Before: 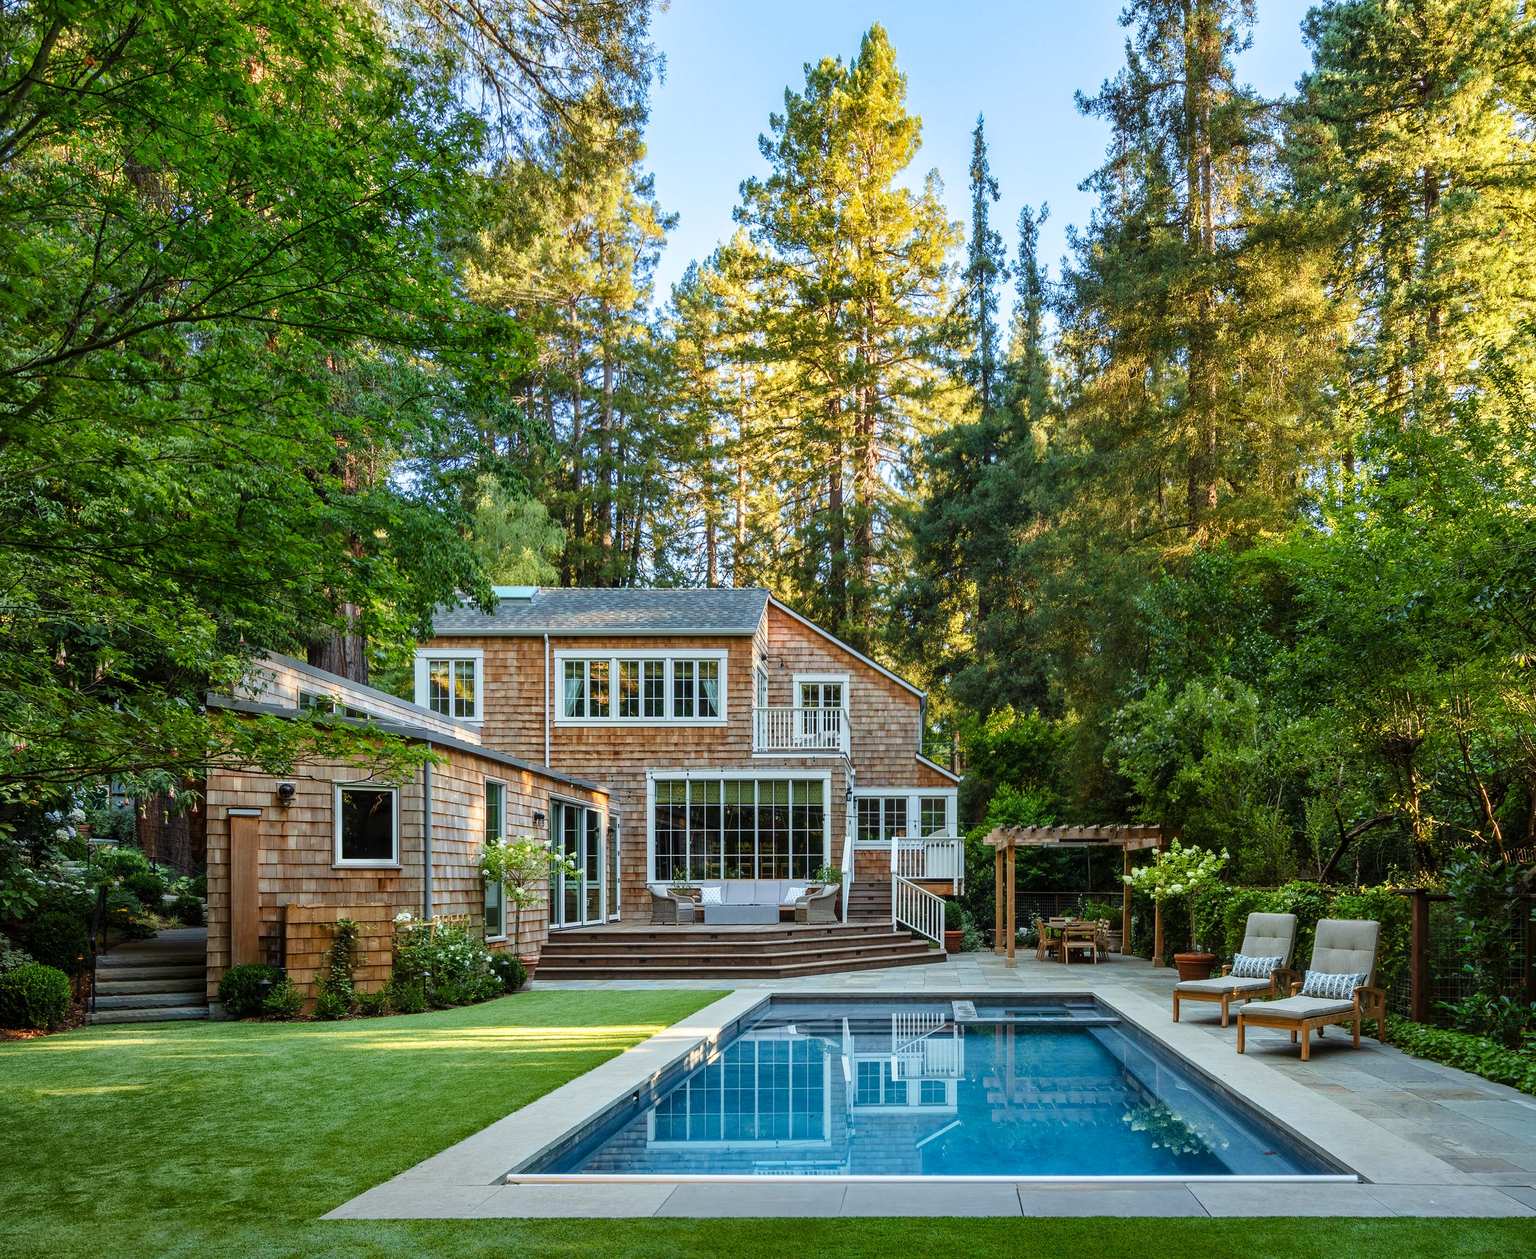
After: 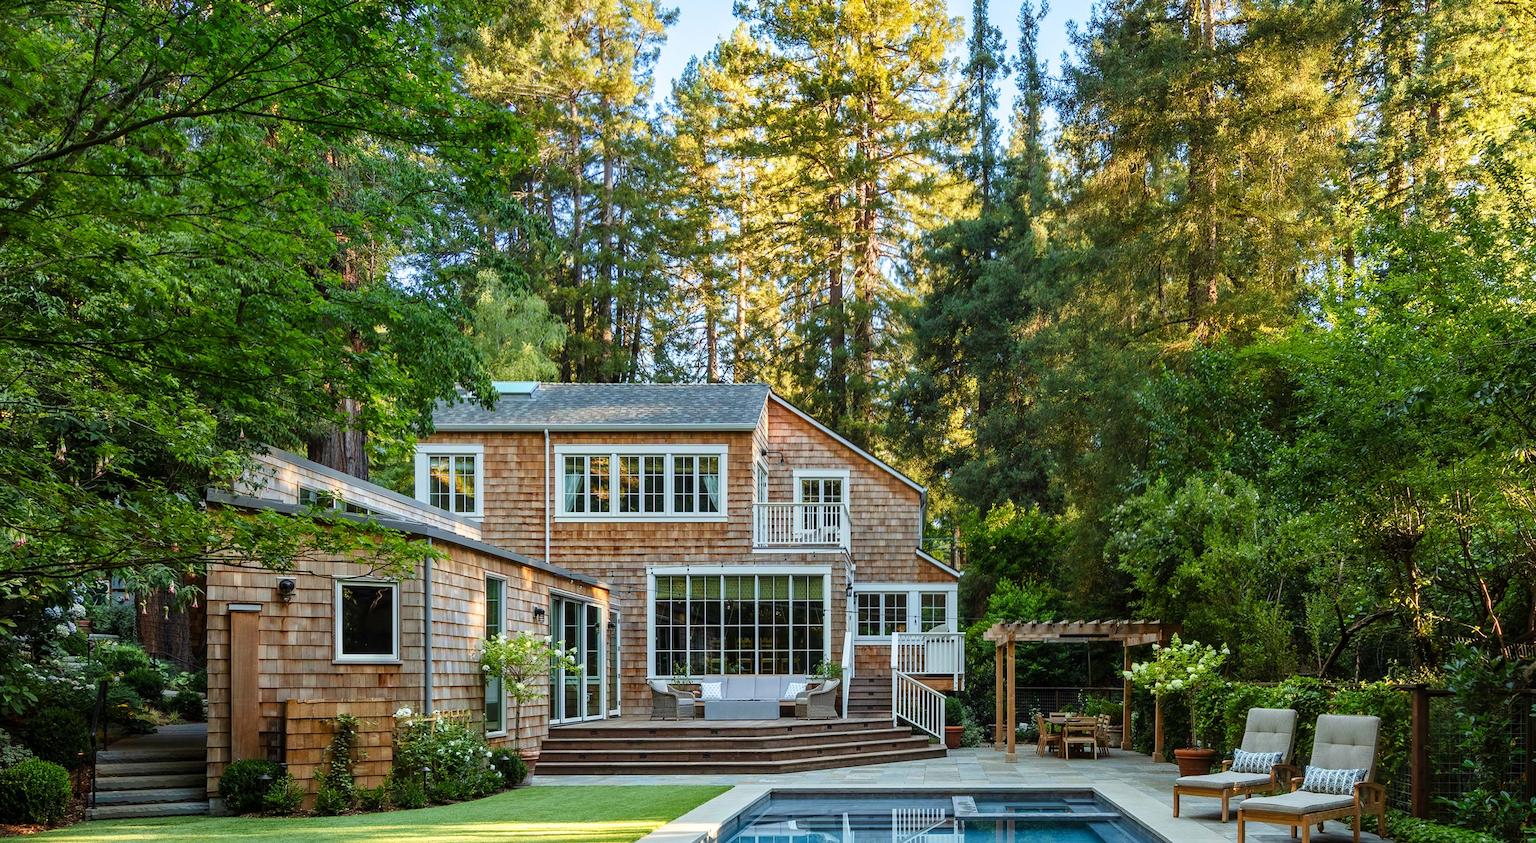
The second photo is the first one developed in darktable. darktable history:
crop: top 16.297%, bottom 16.714%
